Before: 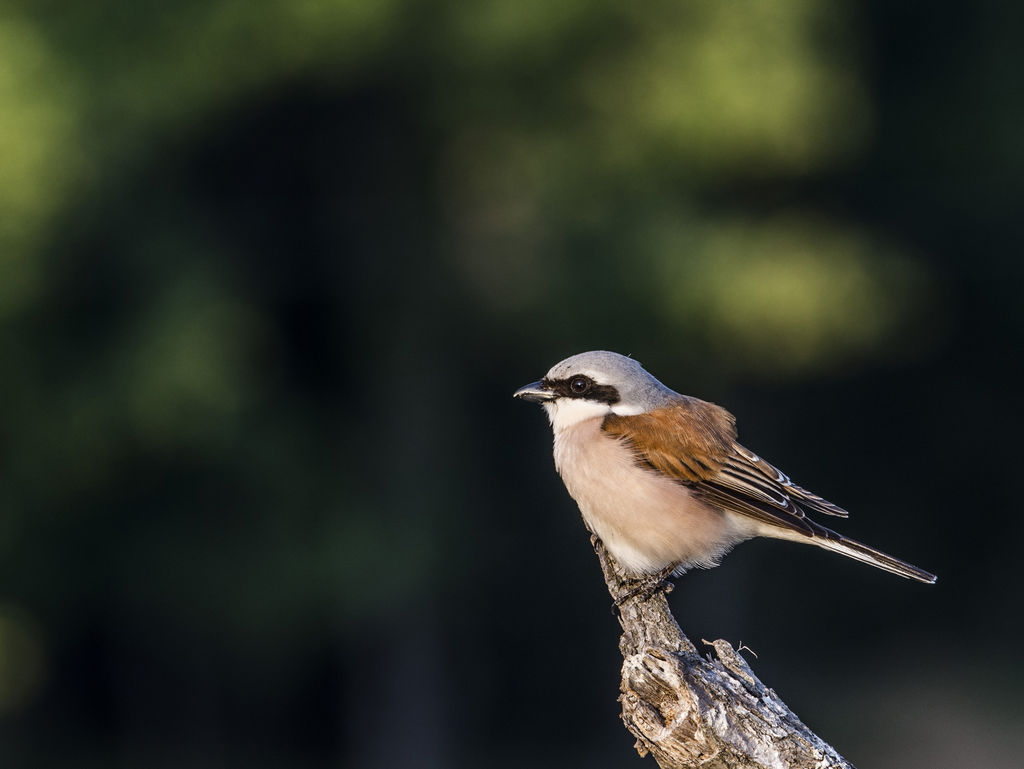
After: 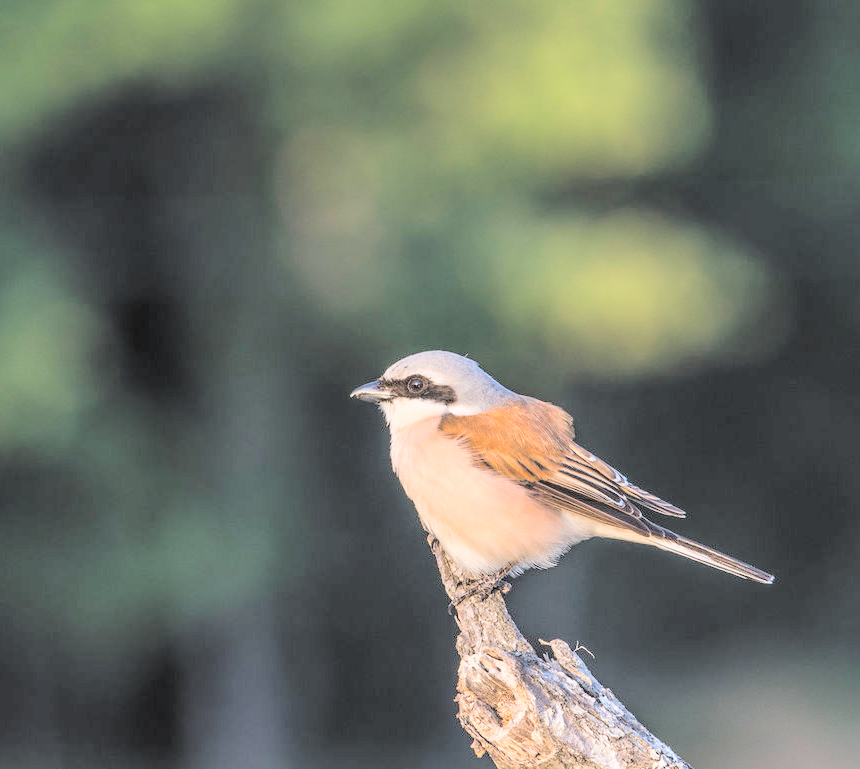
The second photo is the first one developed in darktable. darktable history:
shadows and highlights: radius 126.43, shadows 30.56, highlights -31.05, low approximation 0.01, soften with gaussian
crop: left 15.967%
contrast brightness saturation: brightness 0.988
